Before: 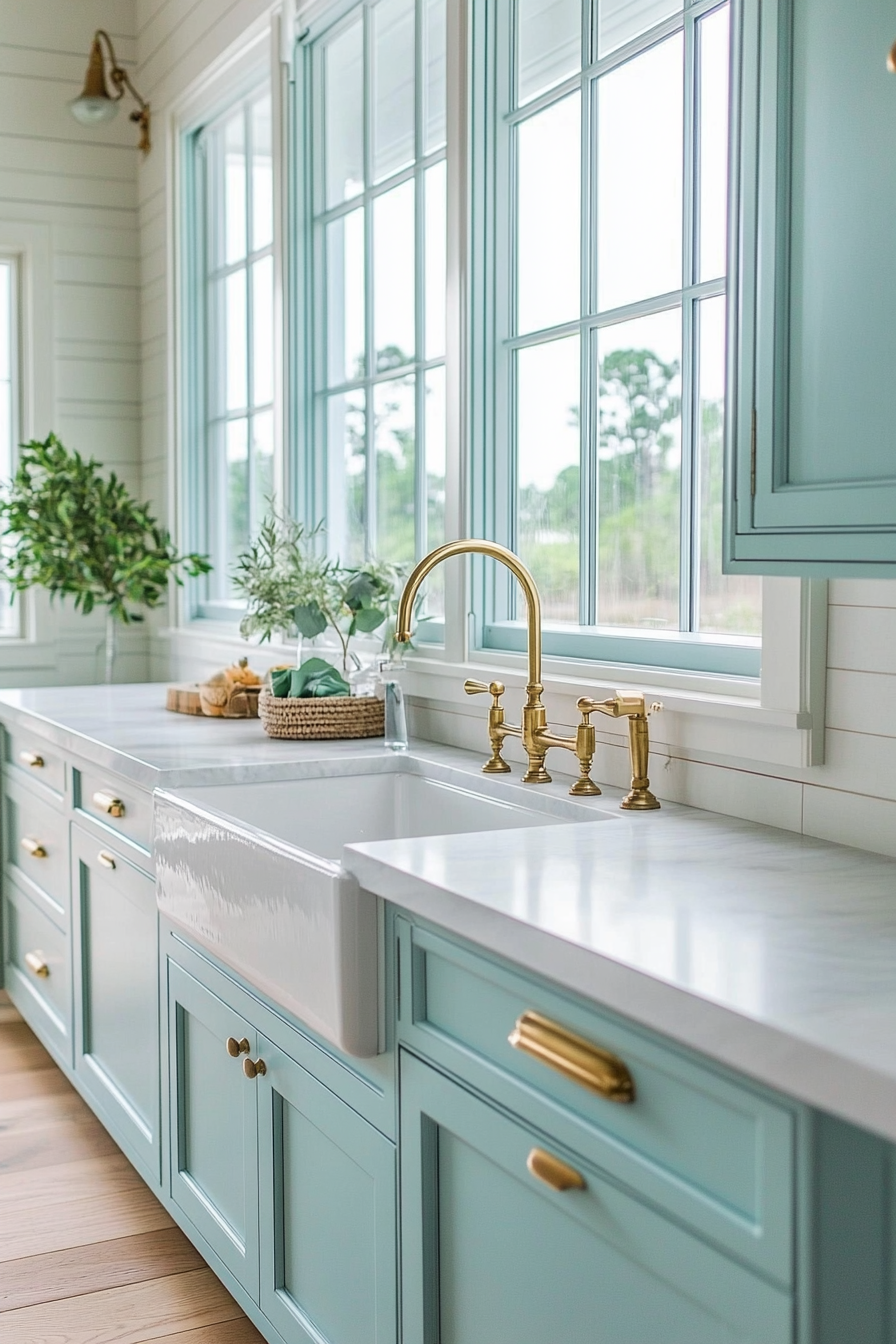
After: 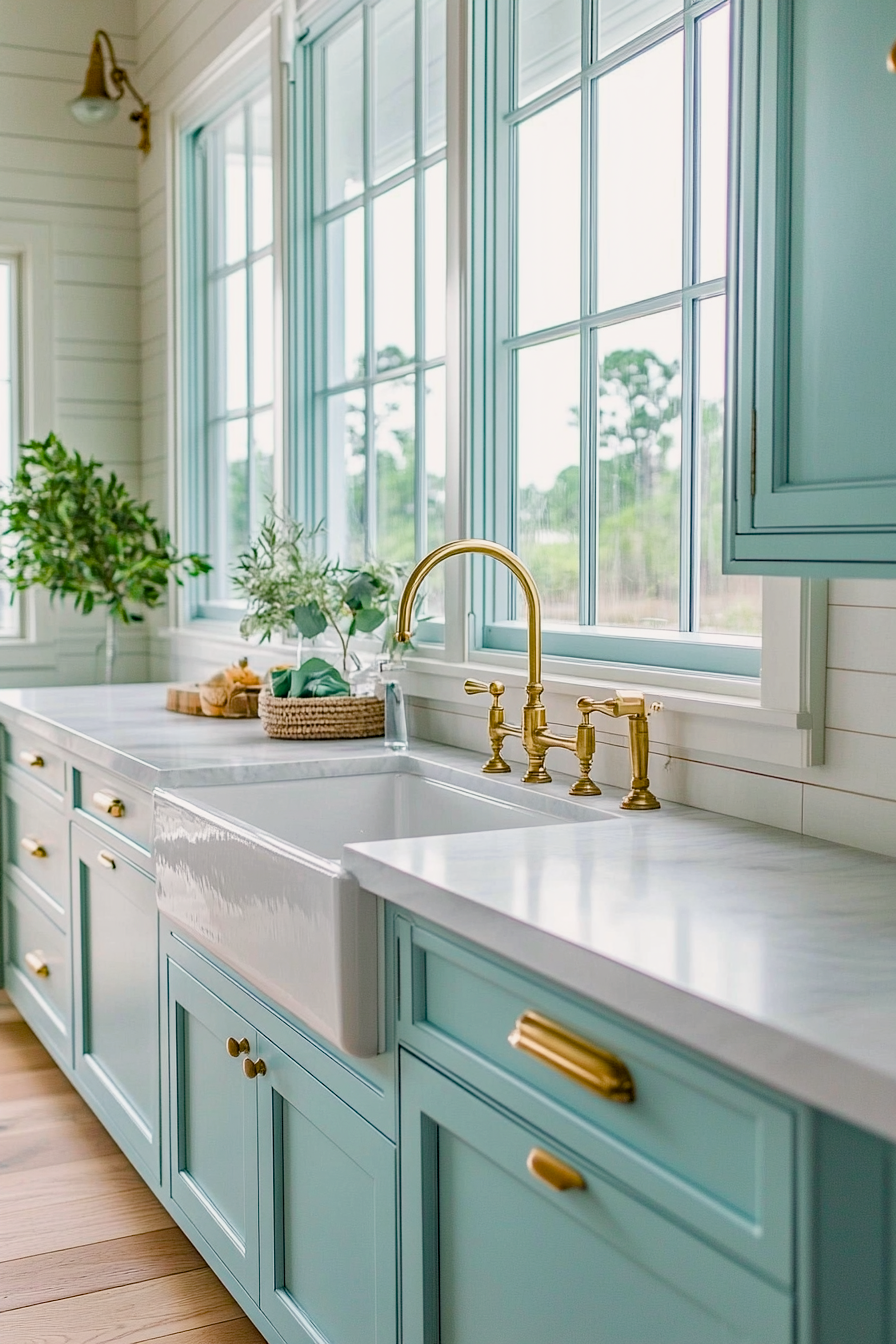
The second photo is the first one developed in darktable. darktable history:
filmic rgb: black relative exposure -16 EV, white relative exposure 2.91 EV, hardness 10
haze removal: compatibility mode true, adaptive false
color balance rgb: highlights gain › chroma 1.018%, highlights gain › hue 60.19°, perceptual saturation grading › global saturation 20%, perceptual saturation grading › highlights -25.364%, perceptual saturation grading › shadows 25.218%
